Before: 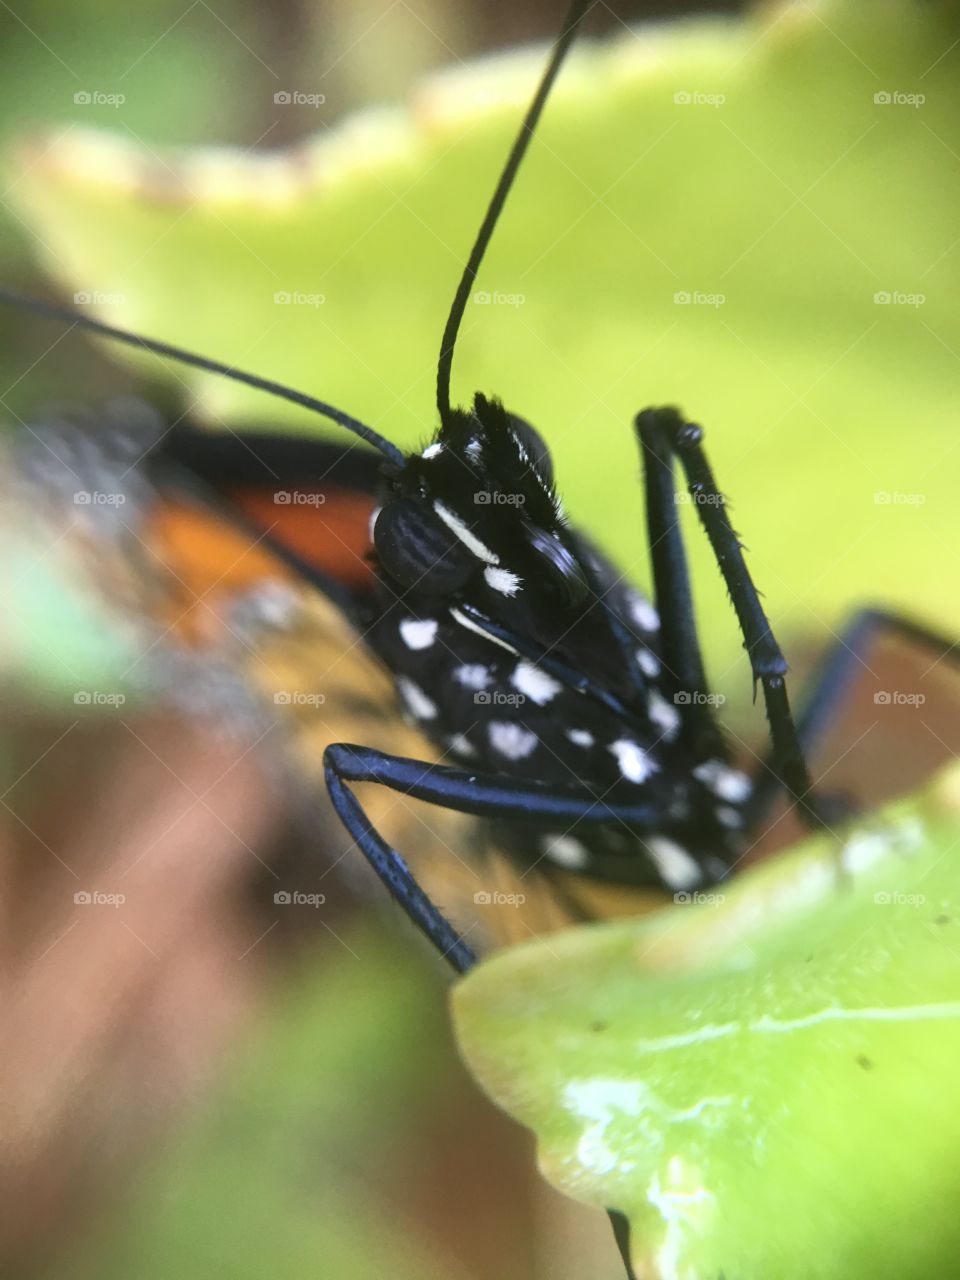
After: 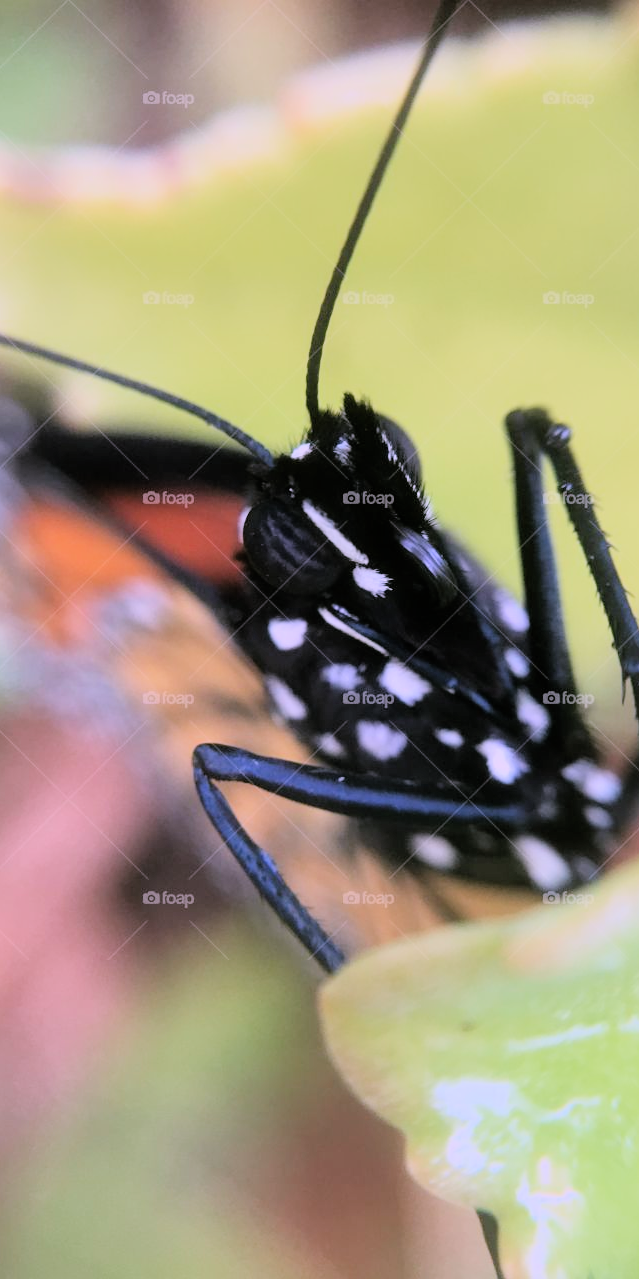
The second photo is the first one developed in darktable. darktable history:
filmic rgb: middle gray luminance 29.83%, black relative exposure -9.03 EV, white relative exposure 6.99 EV, threshold 5.98 EV, target black luminance 0%, hardness 2.94, latitude 1.75%, contrast 0.961, highlights saturation mix 3.74%, shadows ↔ highlights balance 11.76%, color science v6 (2022), iterations of high-quality reconstruction 0, enable highlight reconstruction true
tone equalizer: -8 EV -0.735 EV, -7 EV -0.706 EV, -6 EV -0.572 EV, -5 EV -0.38 EV, -3 EV 0.402 EV, -2 EV 0.6 EV, -1 EV 0.695 EV, +0 EV 0.72 EV
crop and rotate: left 13.721%, right 19.636%
color correction: highlights a* 15.24, highlights b* -24.65
